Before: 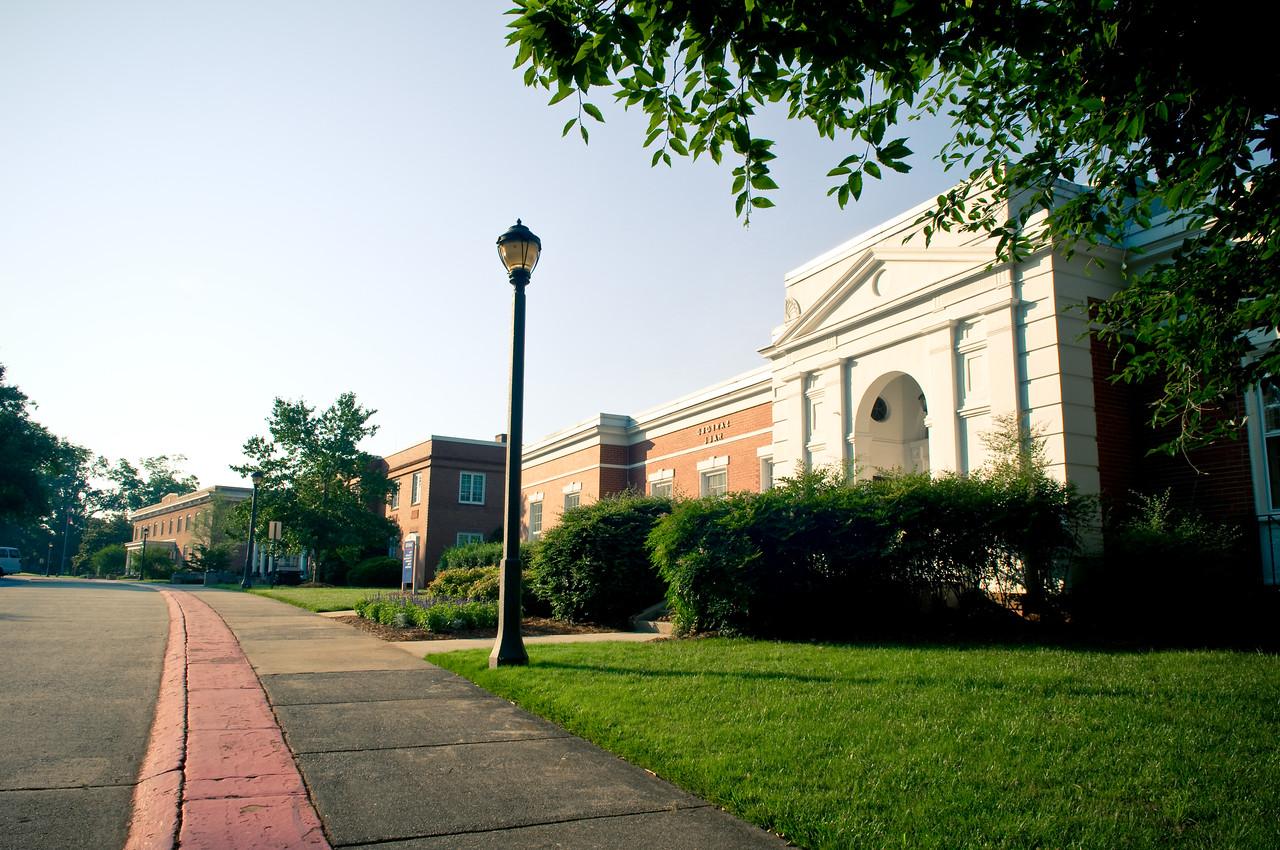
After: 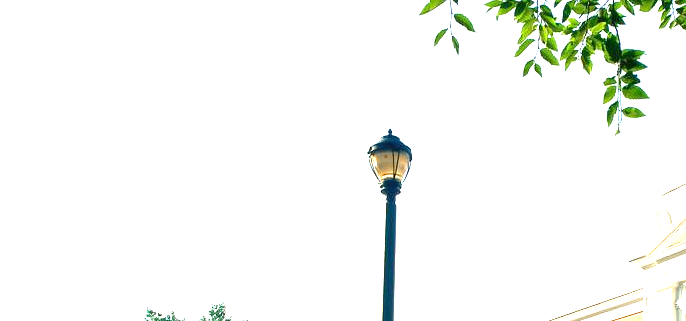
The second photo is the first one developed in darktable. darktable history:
exposure: black level correction 0, exposure 1.6 EV, compensate exposure bias true, compensate highlight preservation false
crop: left 10.121%, top 10.631%, right 36.218%, bottom 51.526%
